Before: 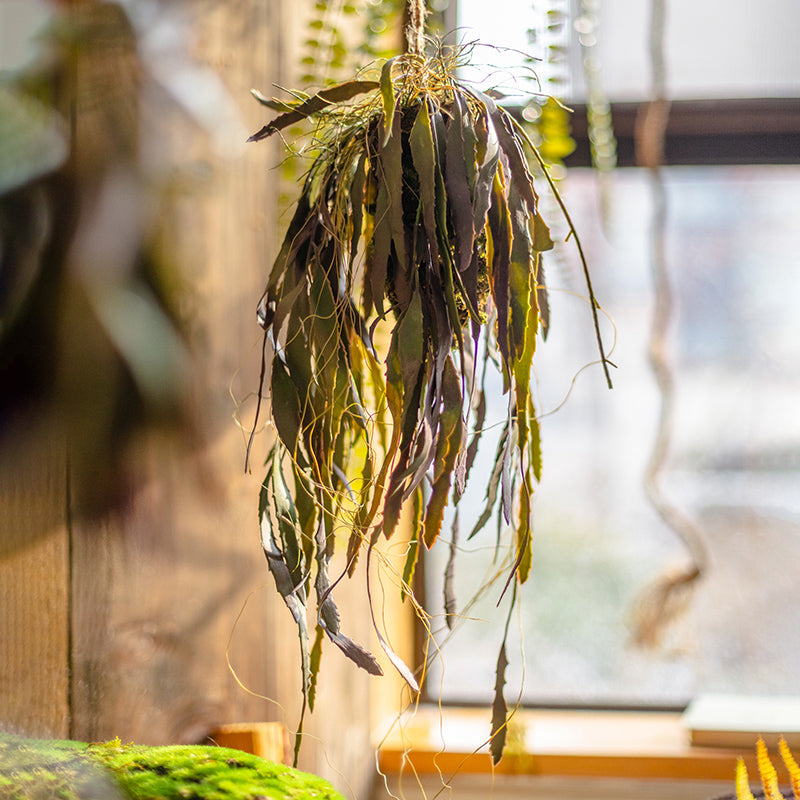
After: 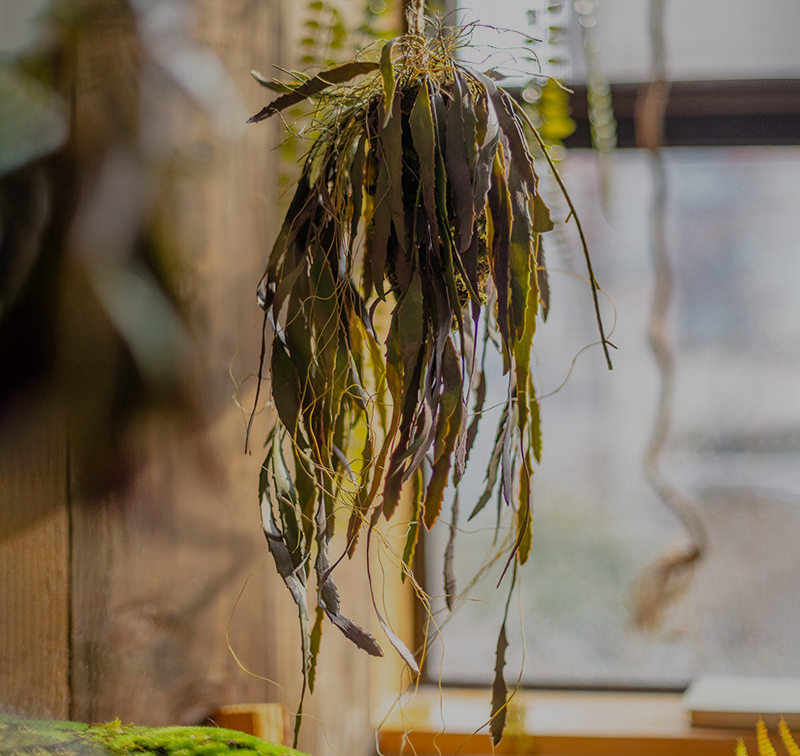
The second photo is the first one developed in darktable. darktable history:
crop and rotate: top 2.479%, bottom 3.018%
exposure: exposure -1 EV, compensate highlight preservation false
